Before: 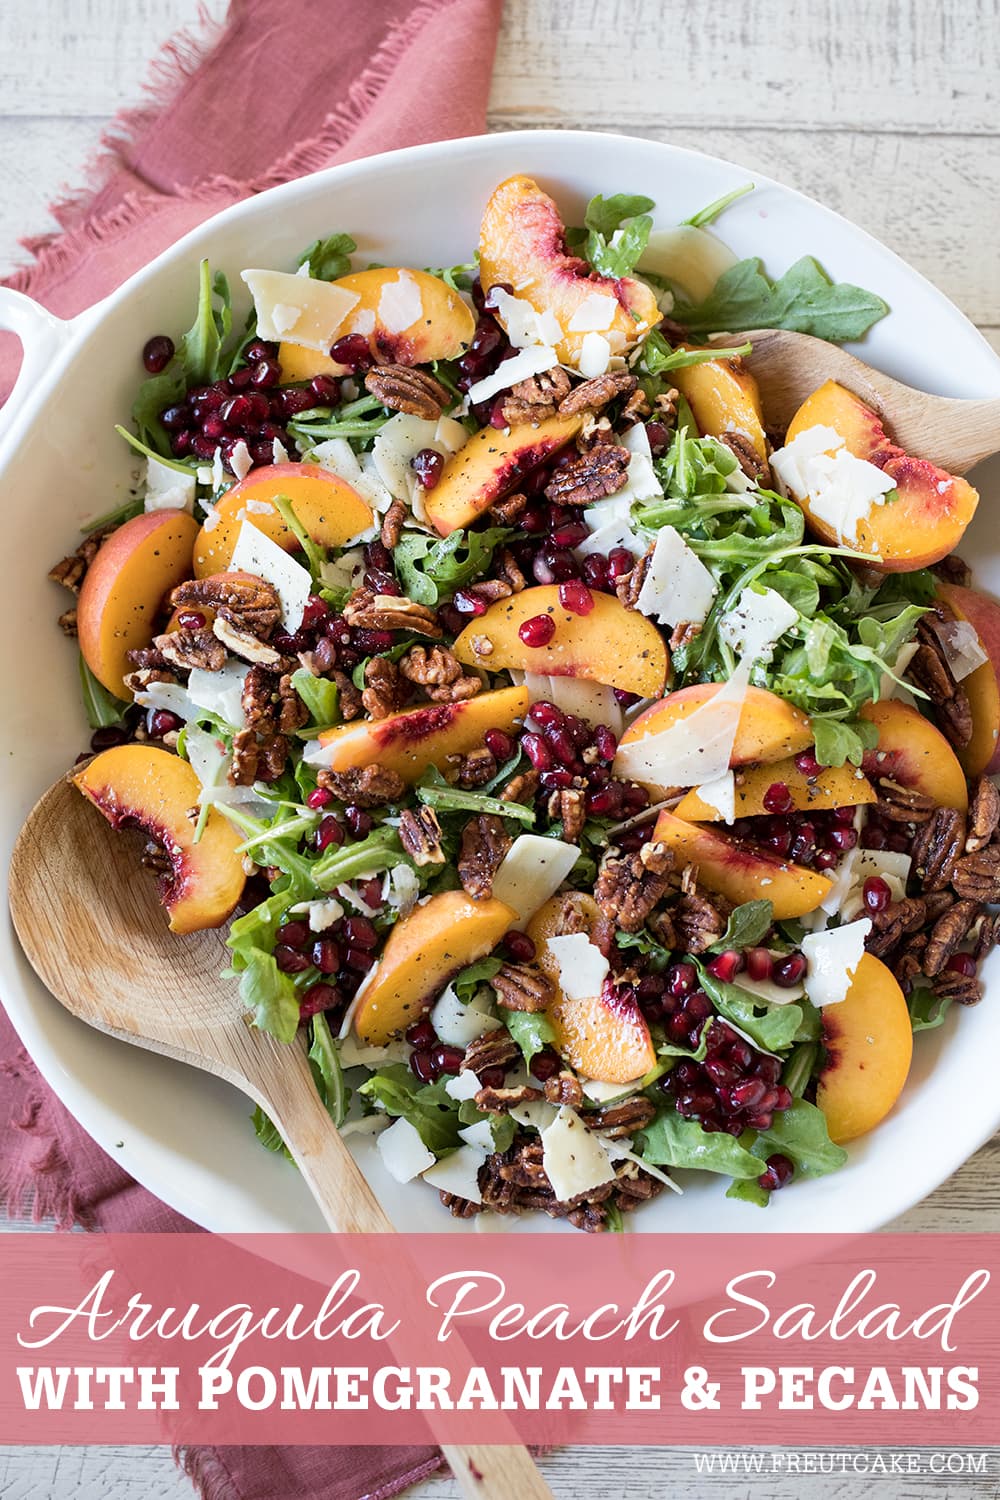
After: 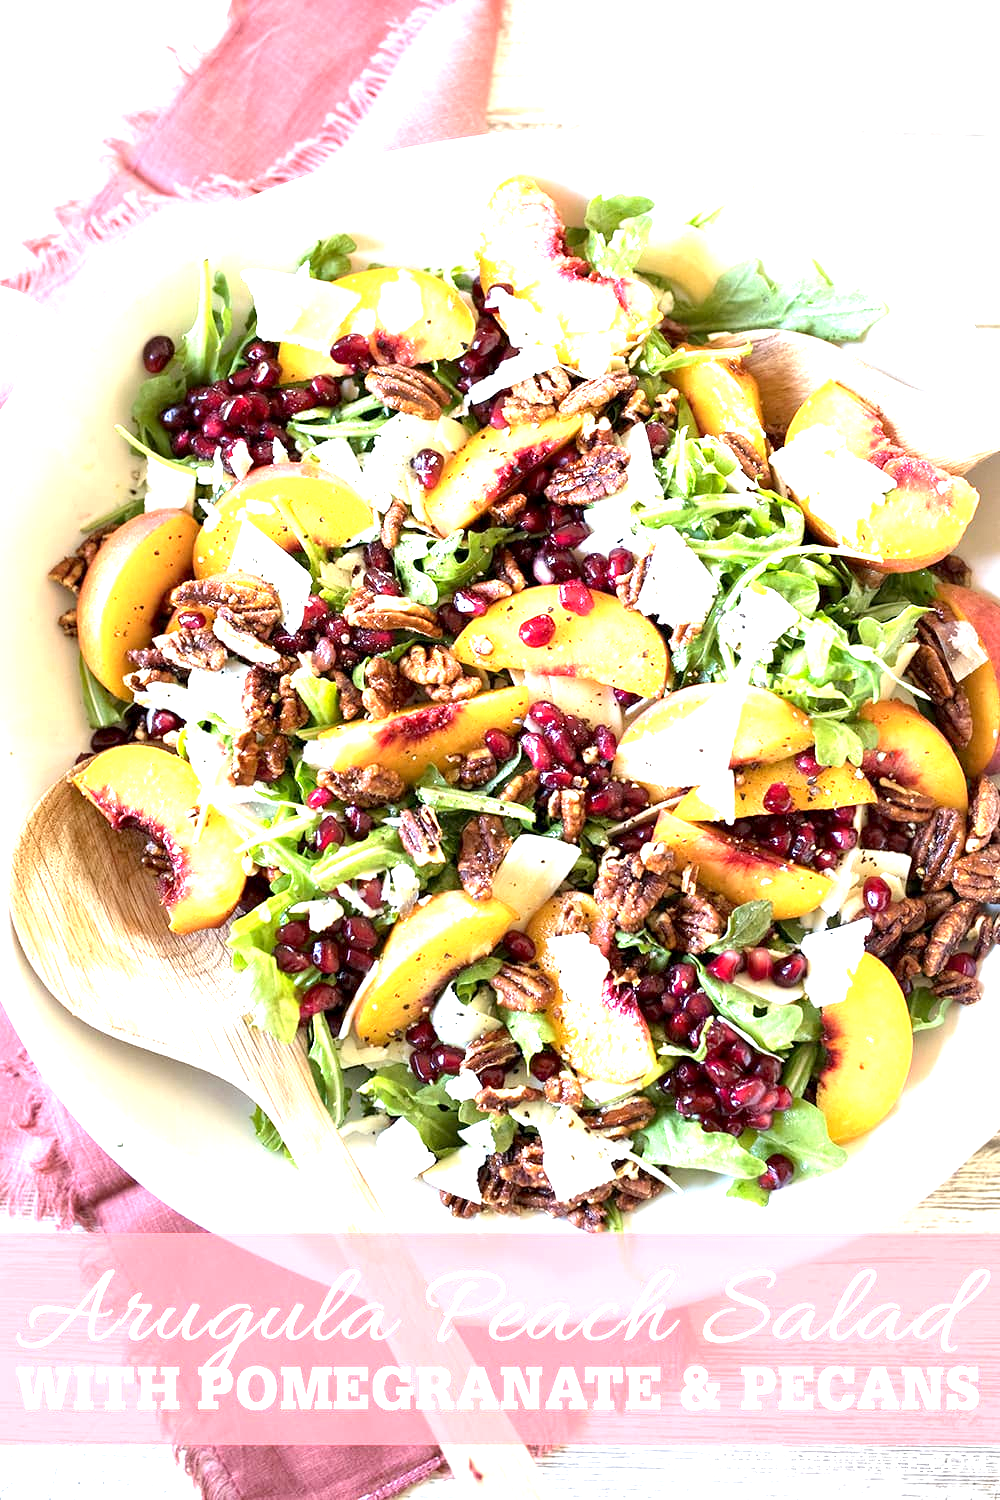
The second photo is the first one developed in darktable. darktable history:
exposure: black level correction 0.001, exposure 1.729 EV, compensate highlight preservation false
